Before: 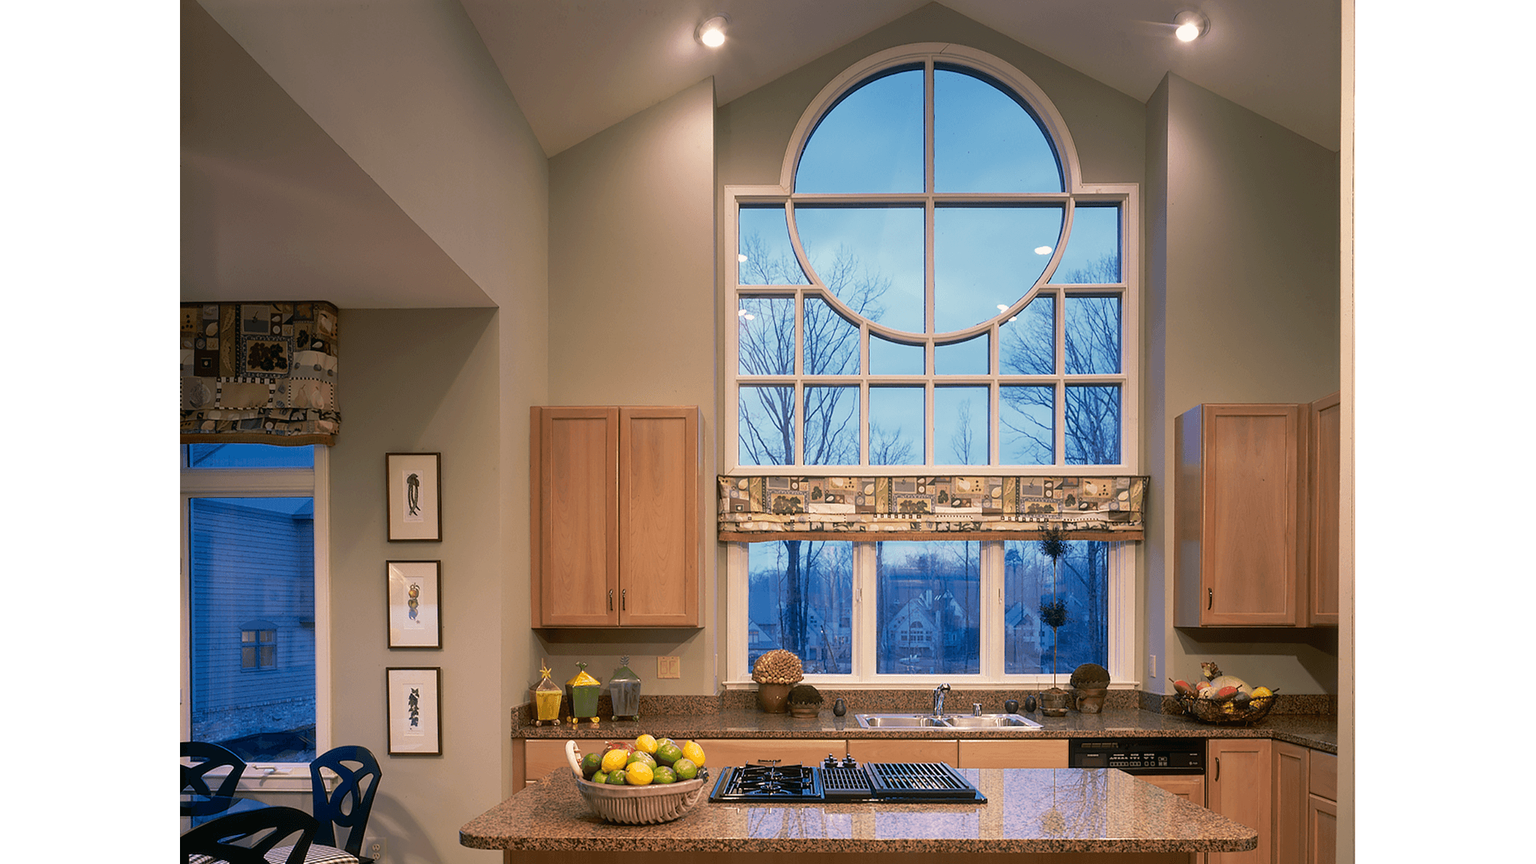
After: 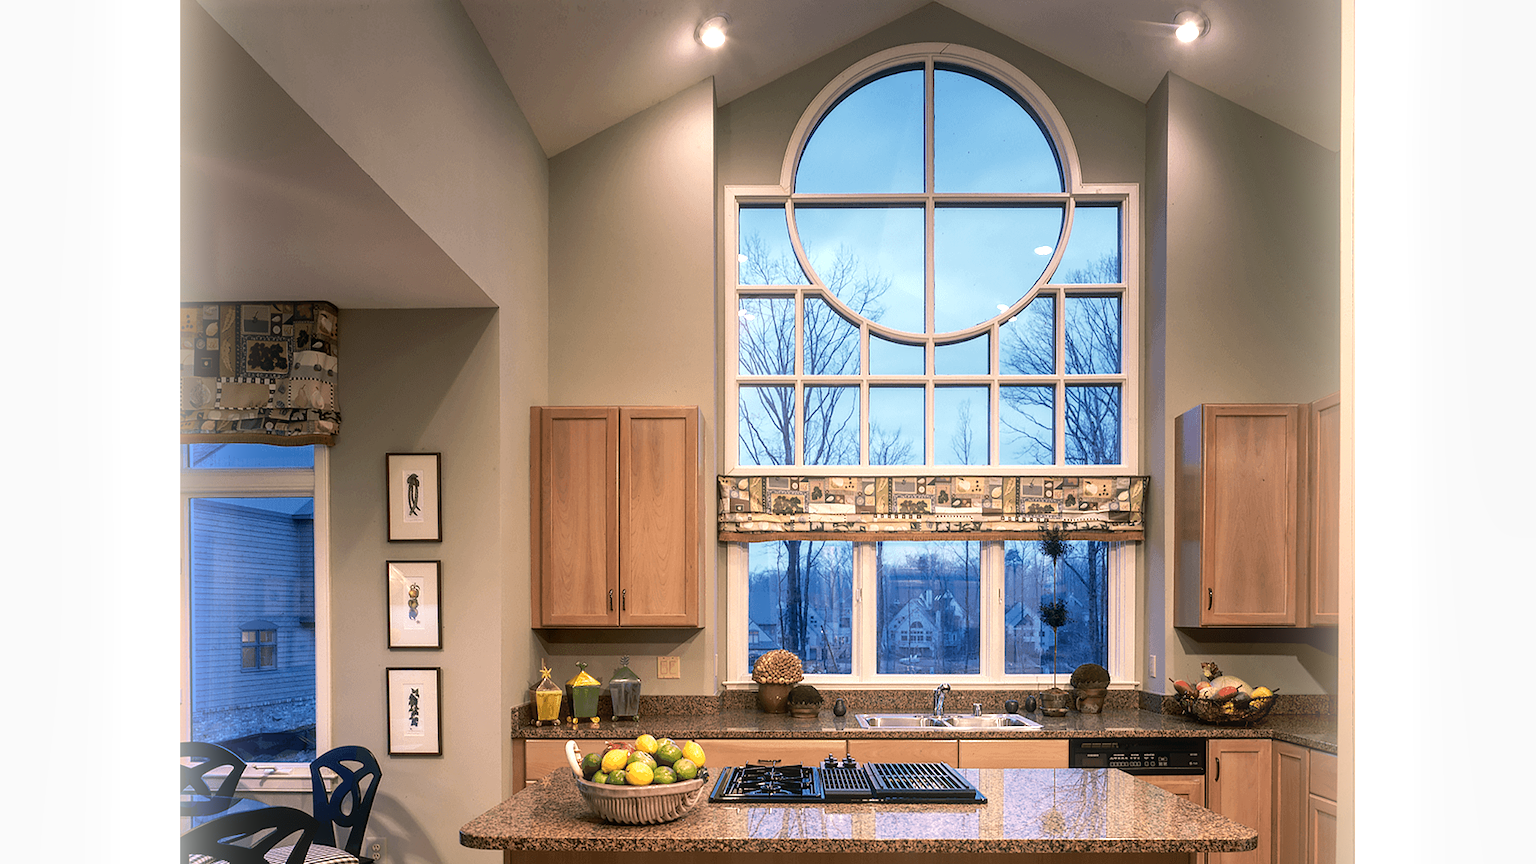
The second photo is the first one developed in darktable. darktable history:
white balance: emerald 1
local contrast: on, module defaults
bloom: size 13.65%, threshold 98.39%, strength 4.82%
contrast brightness saturation: saturation -0.05
tone equalizer: -8 EV -0.417 EV, -7 EV -0.389 EV, -6 EV -0.333 EV, -5 EV -0.222 EV, -3 EV 0.222 EV, -2 EV 0.333 EV, -1 EV 0.389 EV, +0 EV 0.417 EV, edges refinement/feathering 500, mask exposure compensation -1.57 EV, preserve details no
